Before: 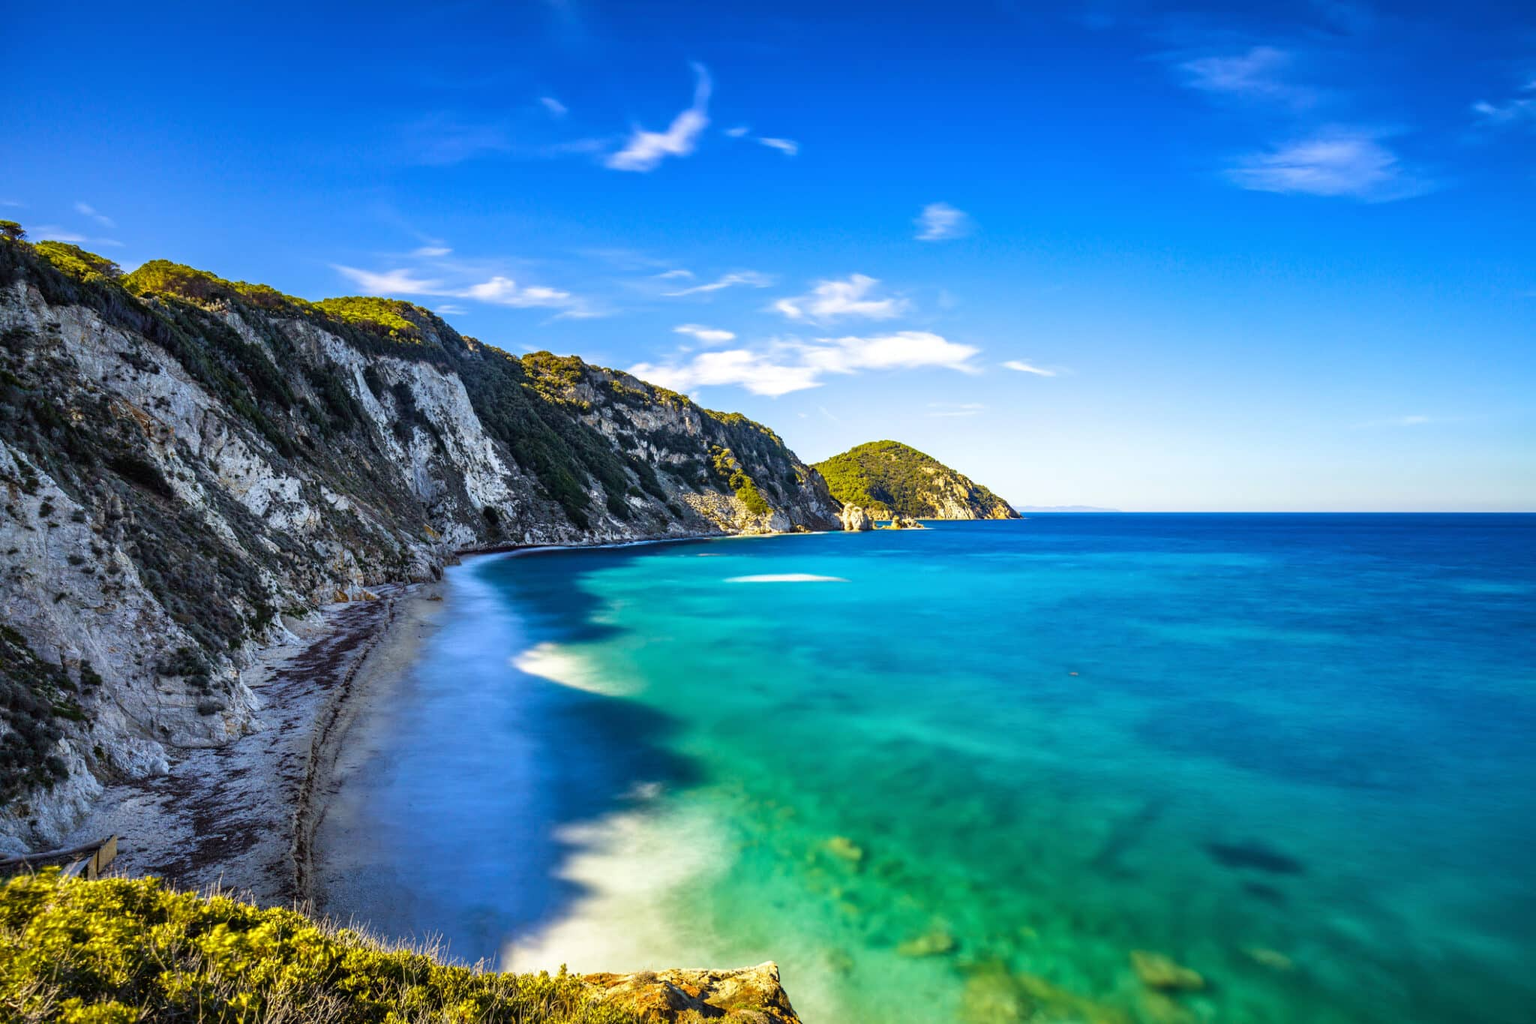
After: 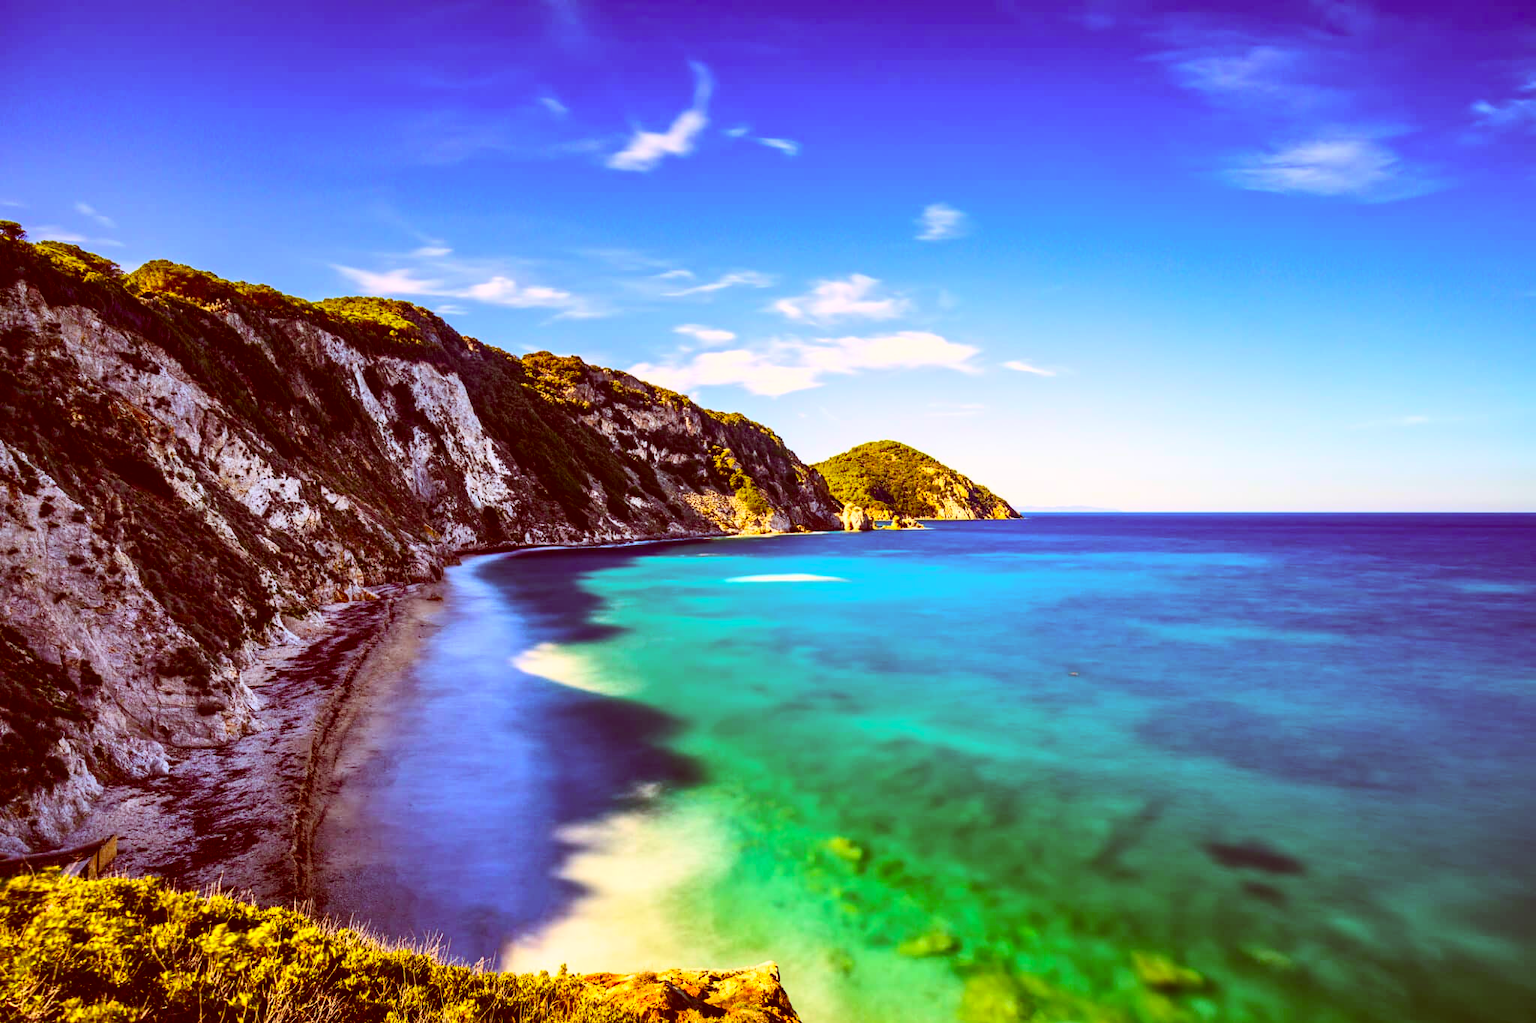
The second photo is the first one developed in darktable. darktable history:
color correction: highlights a* 9.03, highlights b* 8.71, shadows a* 40, shadows b* 40, saturation 0.8
contrast brightness saturation: contrast 0.26, brightness 0.02, saturation 0.87
